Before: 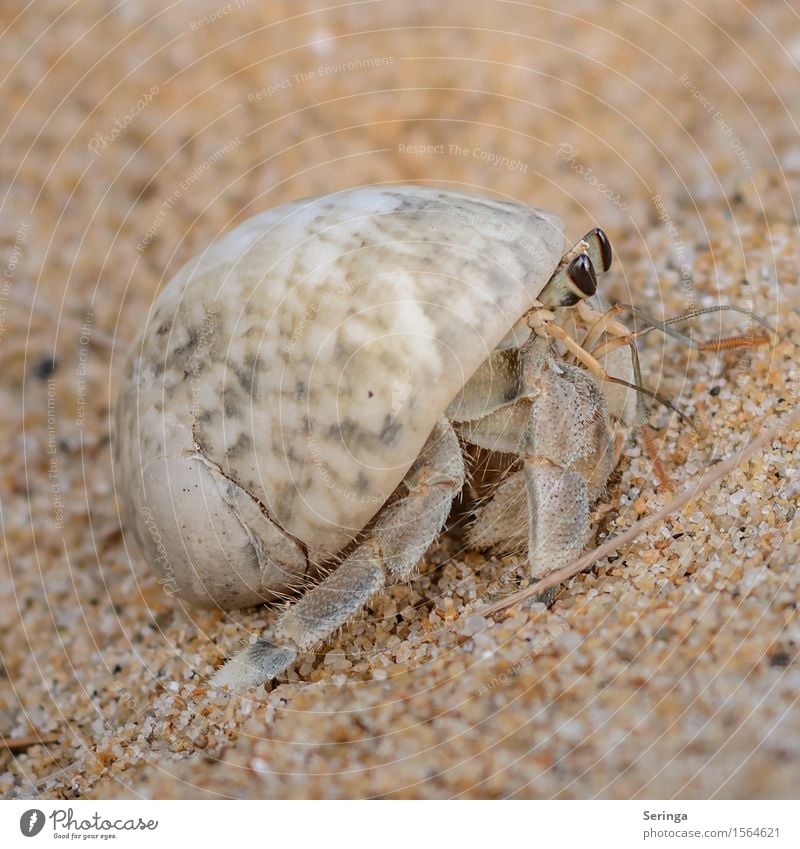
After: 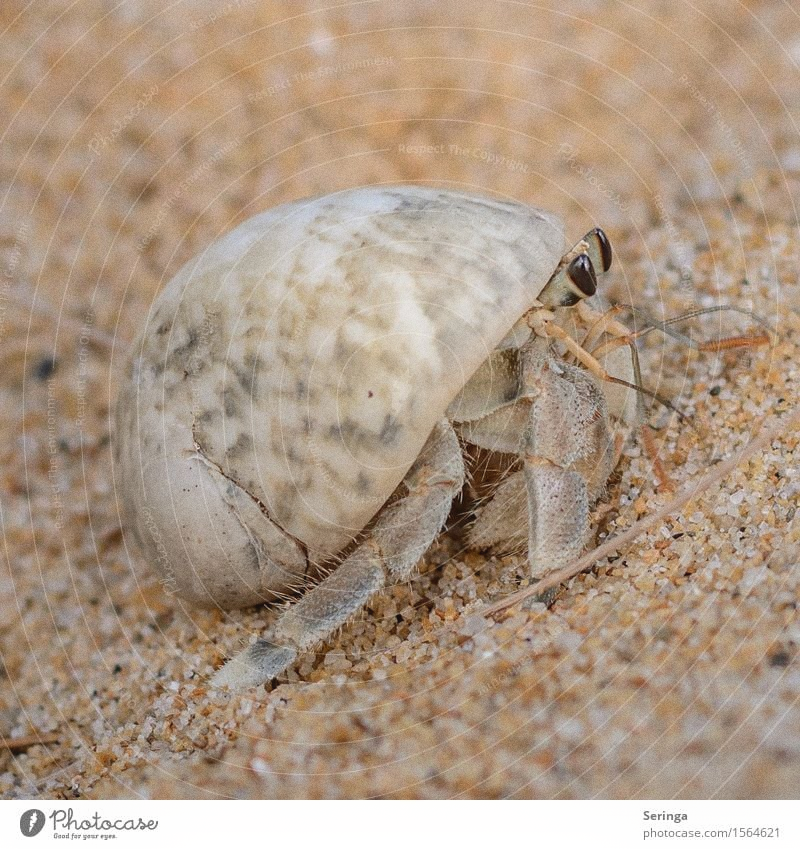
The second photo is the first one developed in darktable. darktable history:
contrast equalizer: octaves 7, y [[0.6 ×6], [0.55 ×6], [0 ×6], [0 ×6], [0 ×6]], mix -0.2
grain: coarseness 0.09 ISO
